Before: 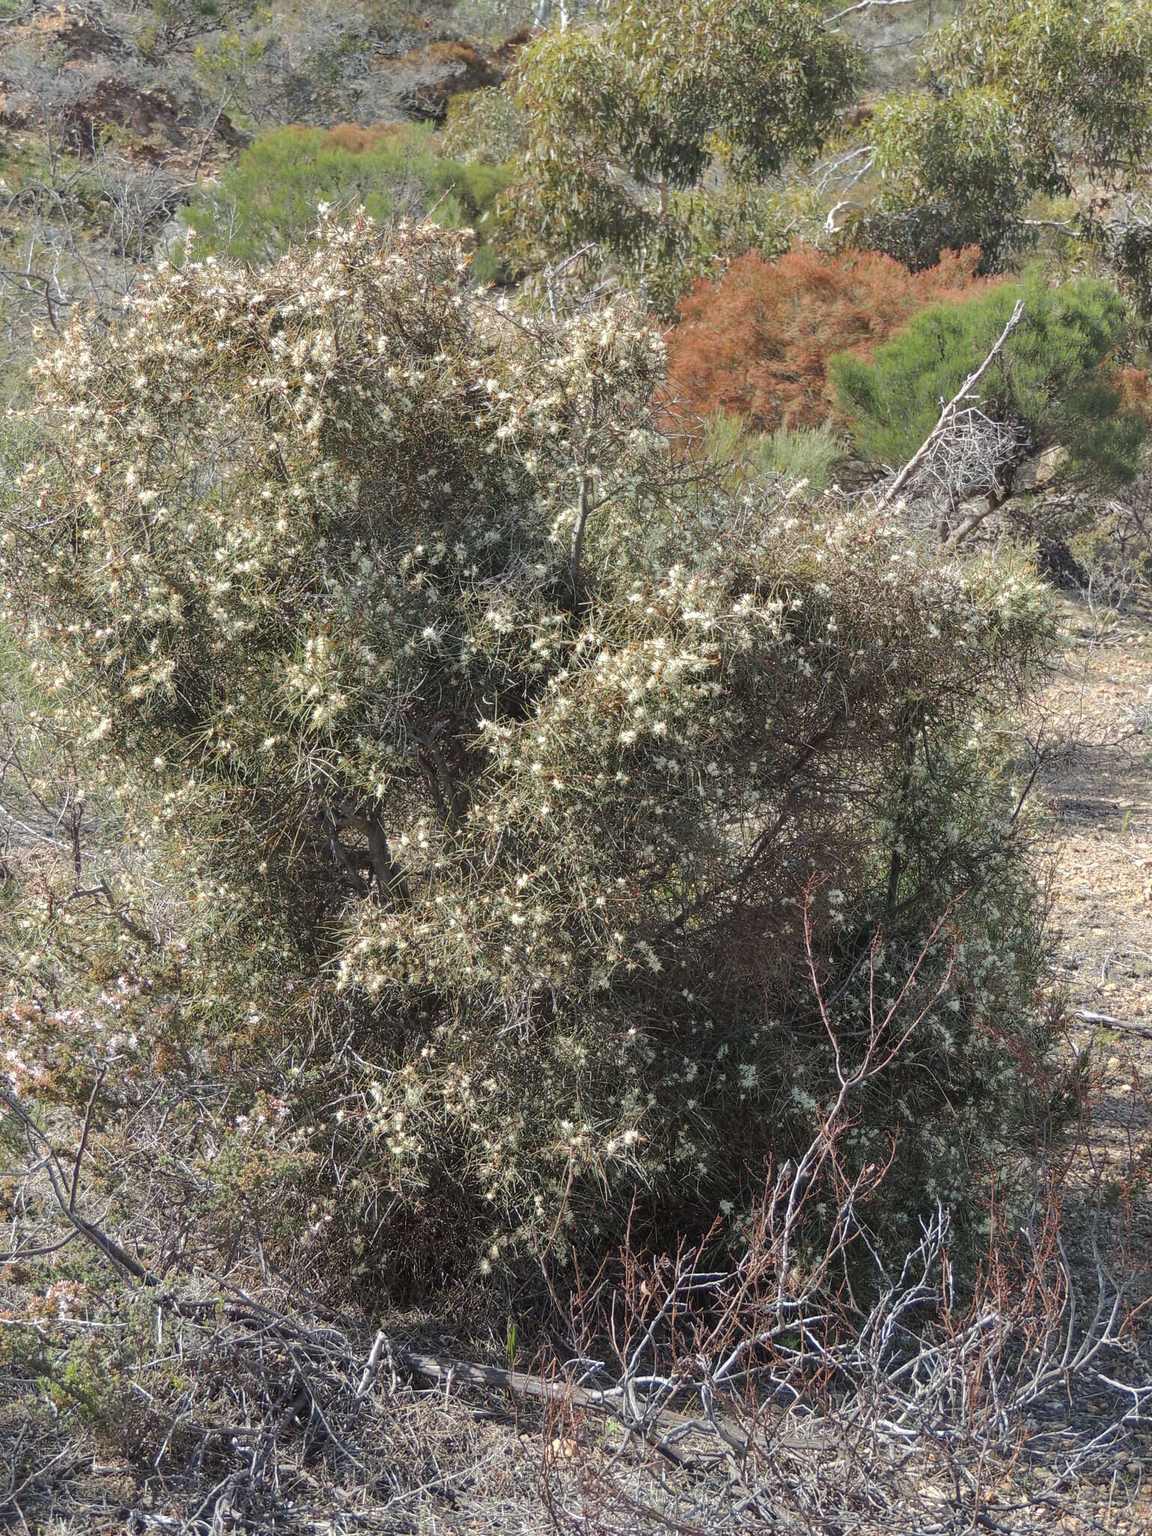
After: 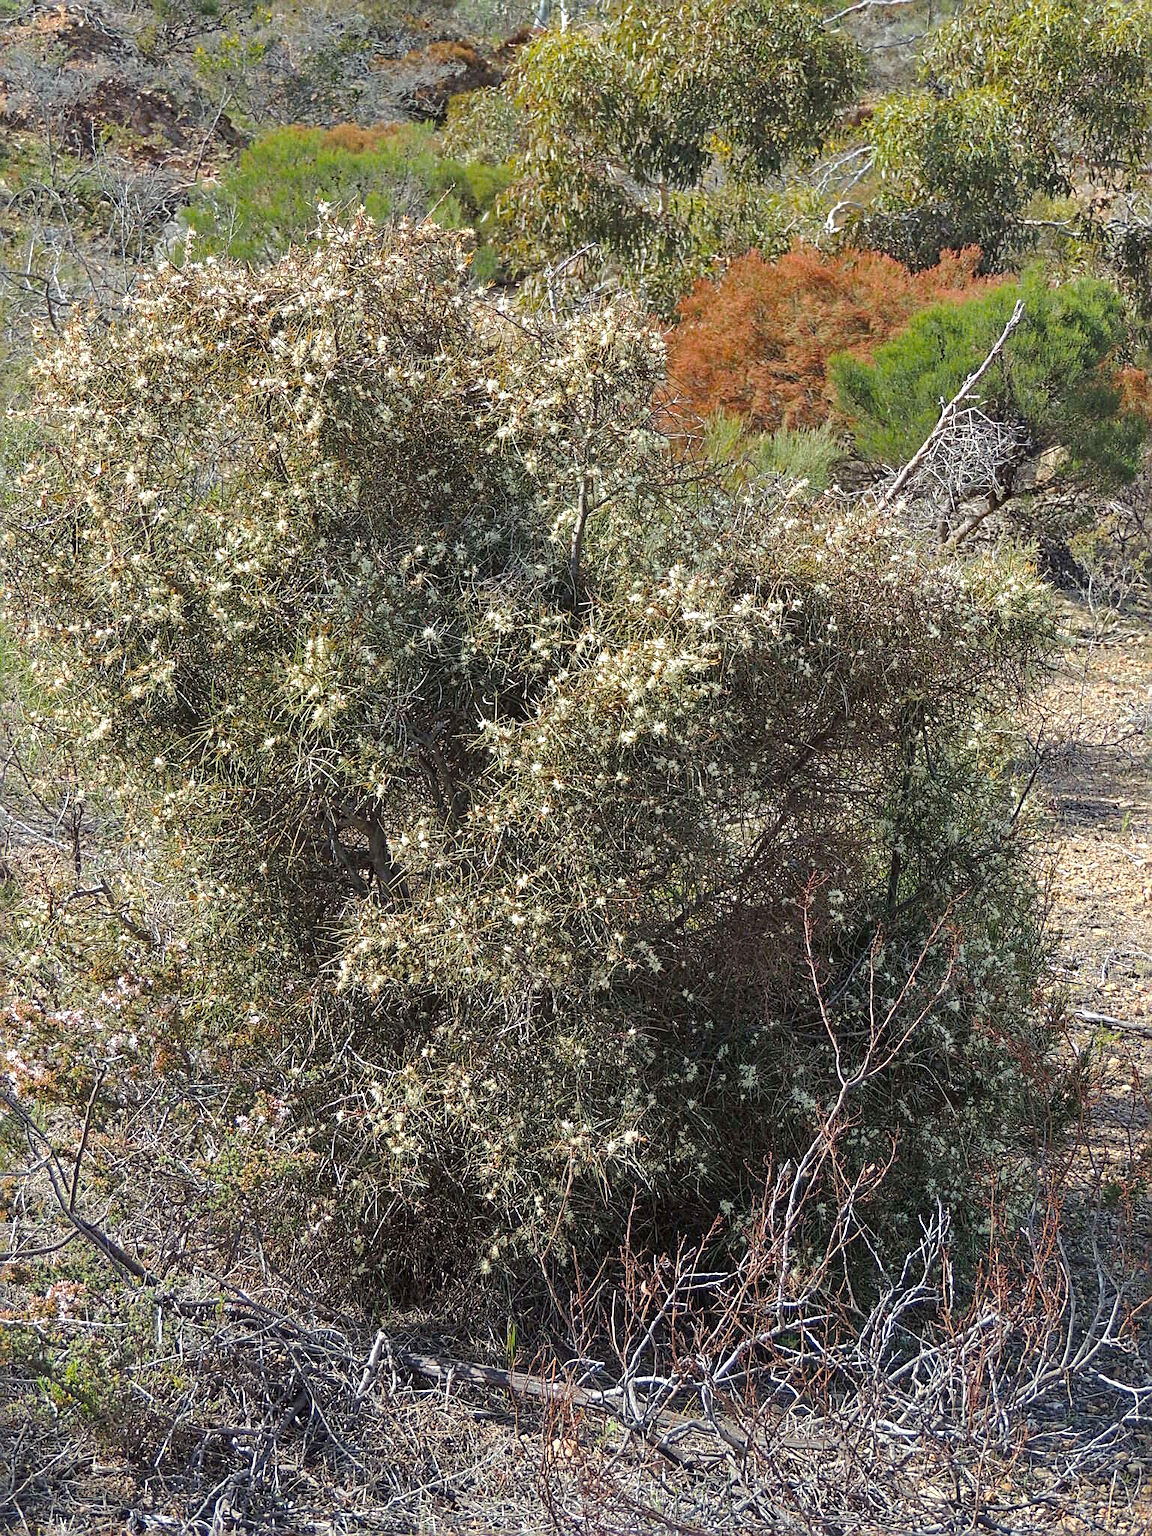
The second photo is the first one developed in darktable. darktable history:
sharpen: radius 2.531, amount 0.628
color balance rgb: perceptual saturation grading › global saturation 25%, global vibrance 10%
haze removal: compatibility mode true, adaptive false
